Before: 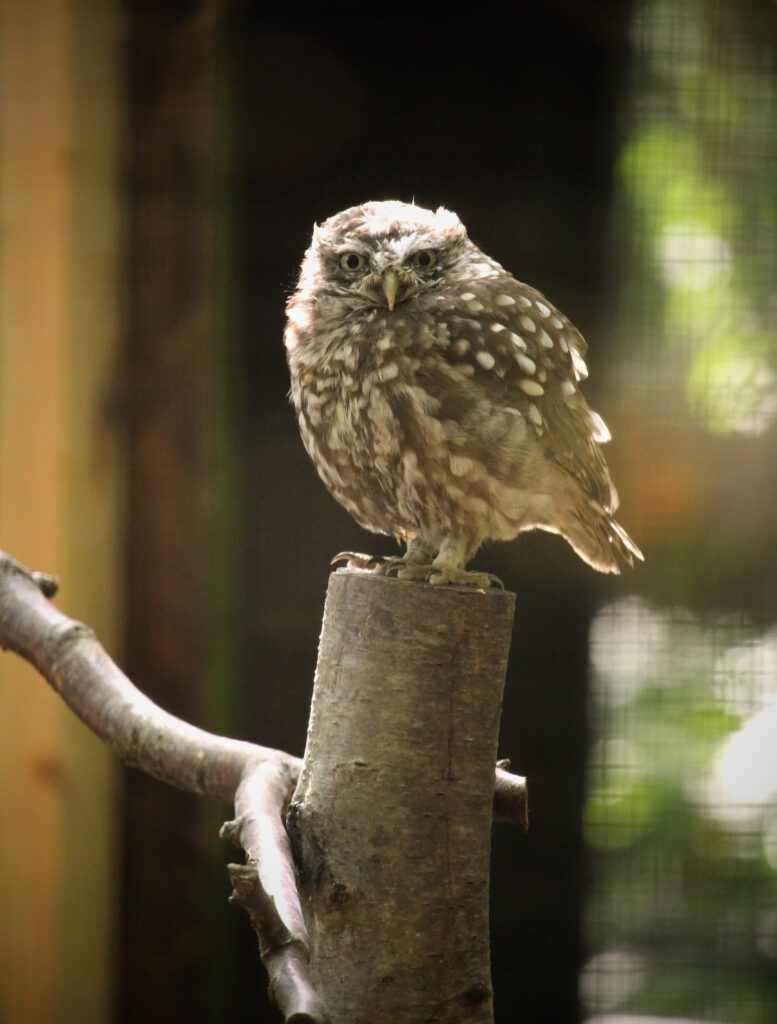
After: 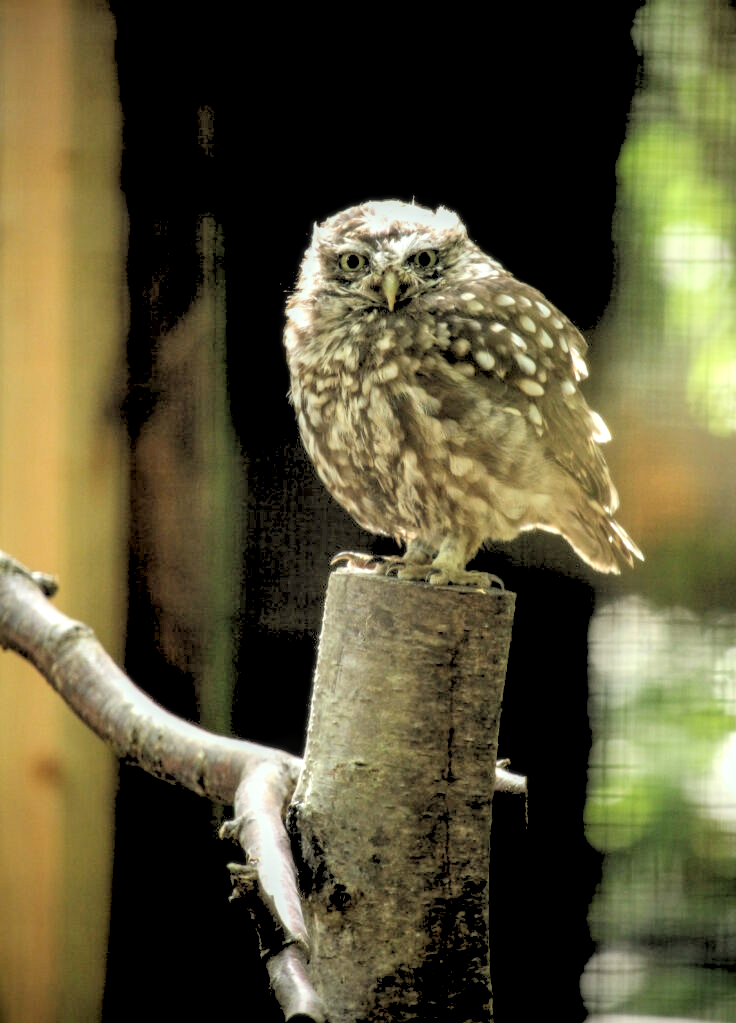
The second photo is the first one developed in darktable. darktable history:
color calibration: illuminant as shot in camera, x 0.358, y 0.373, temperature 4628.91 K
local contrast: detail 160%
contrast equalizer: y [[0.5, 0.5, 0.468, 0.5, 0.5, 0.5], [0.5 ×6], [0.5 ×6], [0 ×6], [0 ×6]]
crop and rotate: right 5.167%
rgb levels: levels [[0.027, 0.429, 0.996], [0, 0.5, 1], [0, 0.5, 1]]
soften: size 10%, saturation 50%, brightness 0.2 EV, mix 10%
color correction: highlights a* -5.94, highlights b* 11.19
